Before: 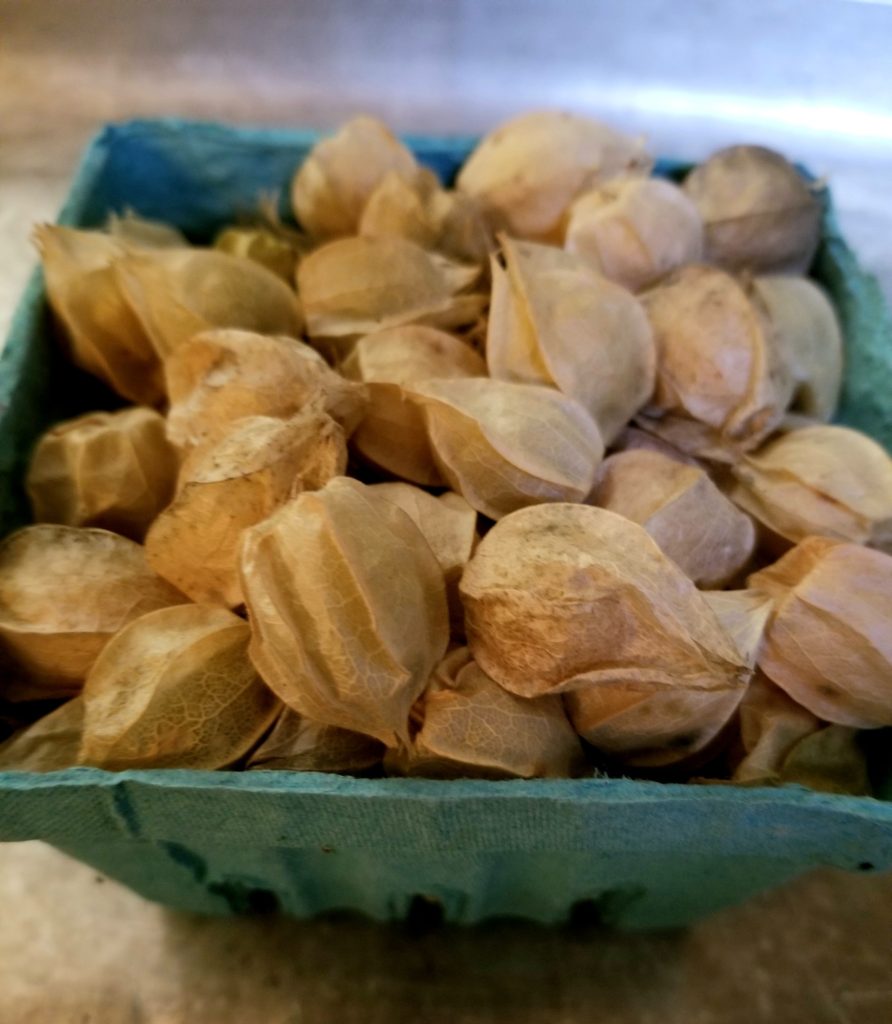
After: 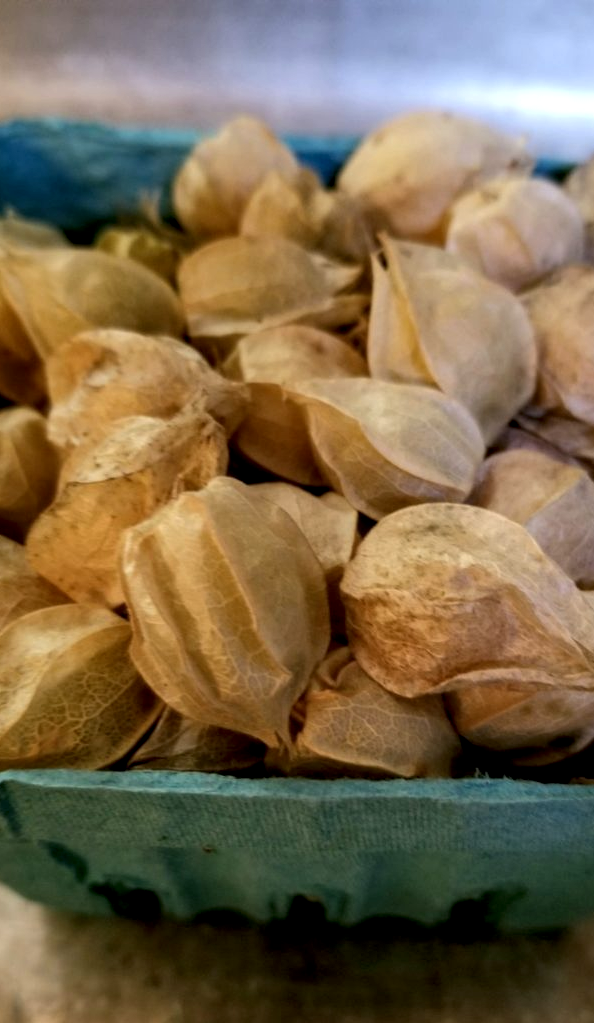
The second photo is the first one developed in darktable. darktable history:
local contrast: detail 130%
crop and rotate: left 13.364%, right 19.984%
